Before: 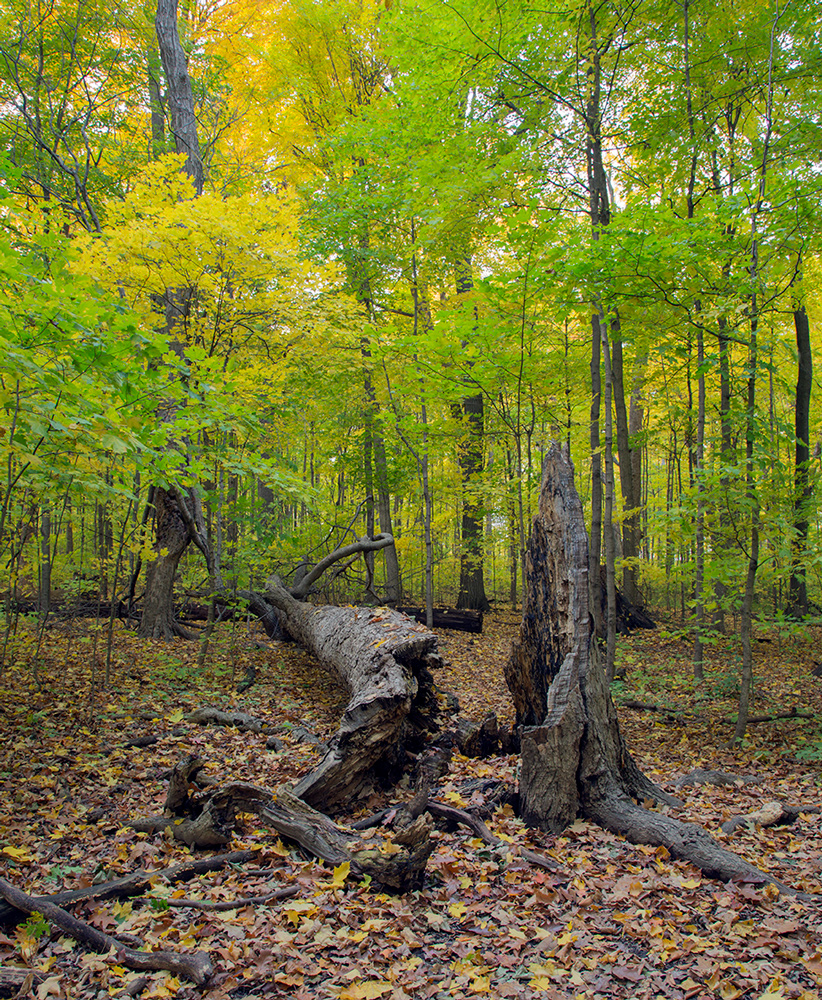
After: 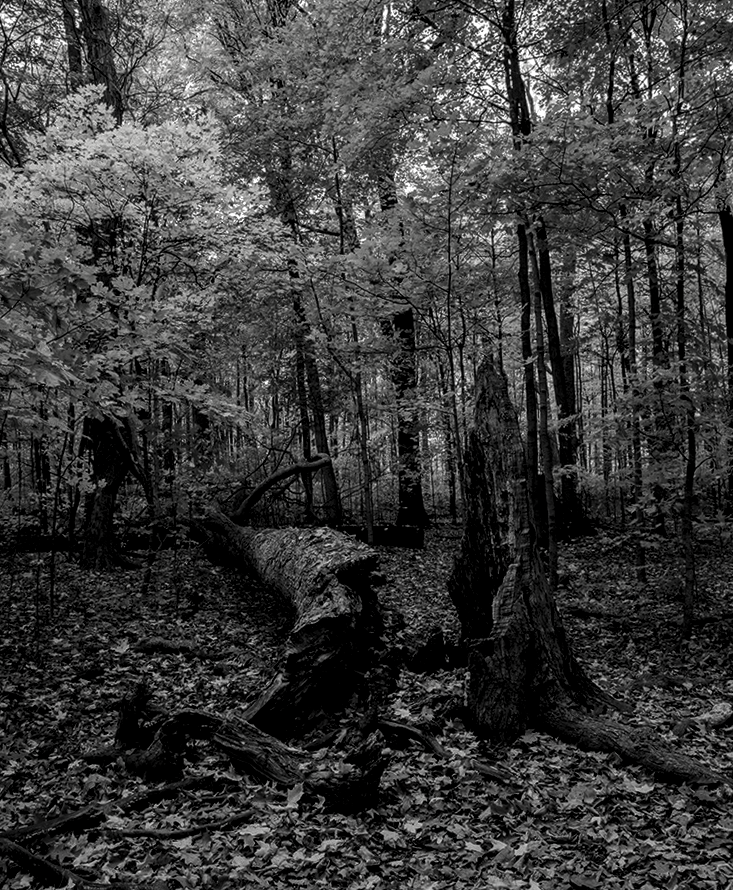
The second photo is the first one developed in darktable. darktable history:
crop and rotate: angle 2.85°, left 5.507%, top 5.709%
local contrast: detail 160%
contrast brightness saturation: contrast -0.034, brightness -0.591, saturation -0.992
